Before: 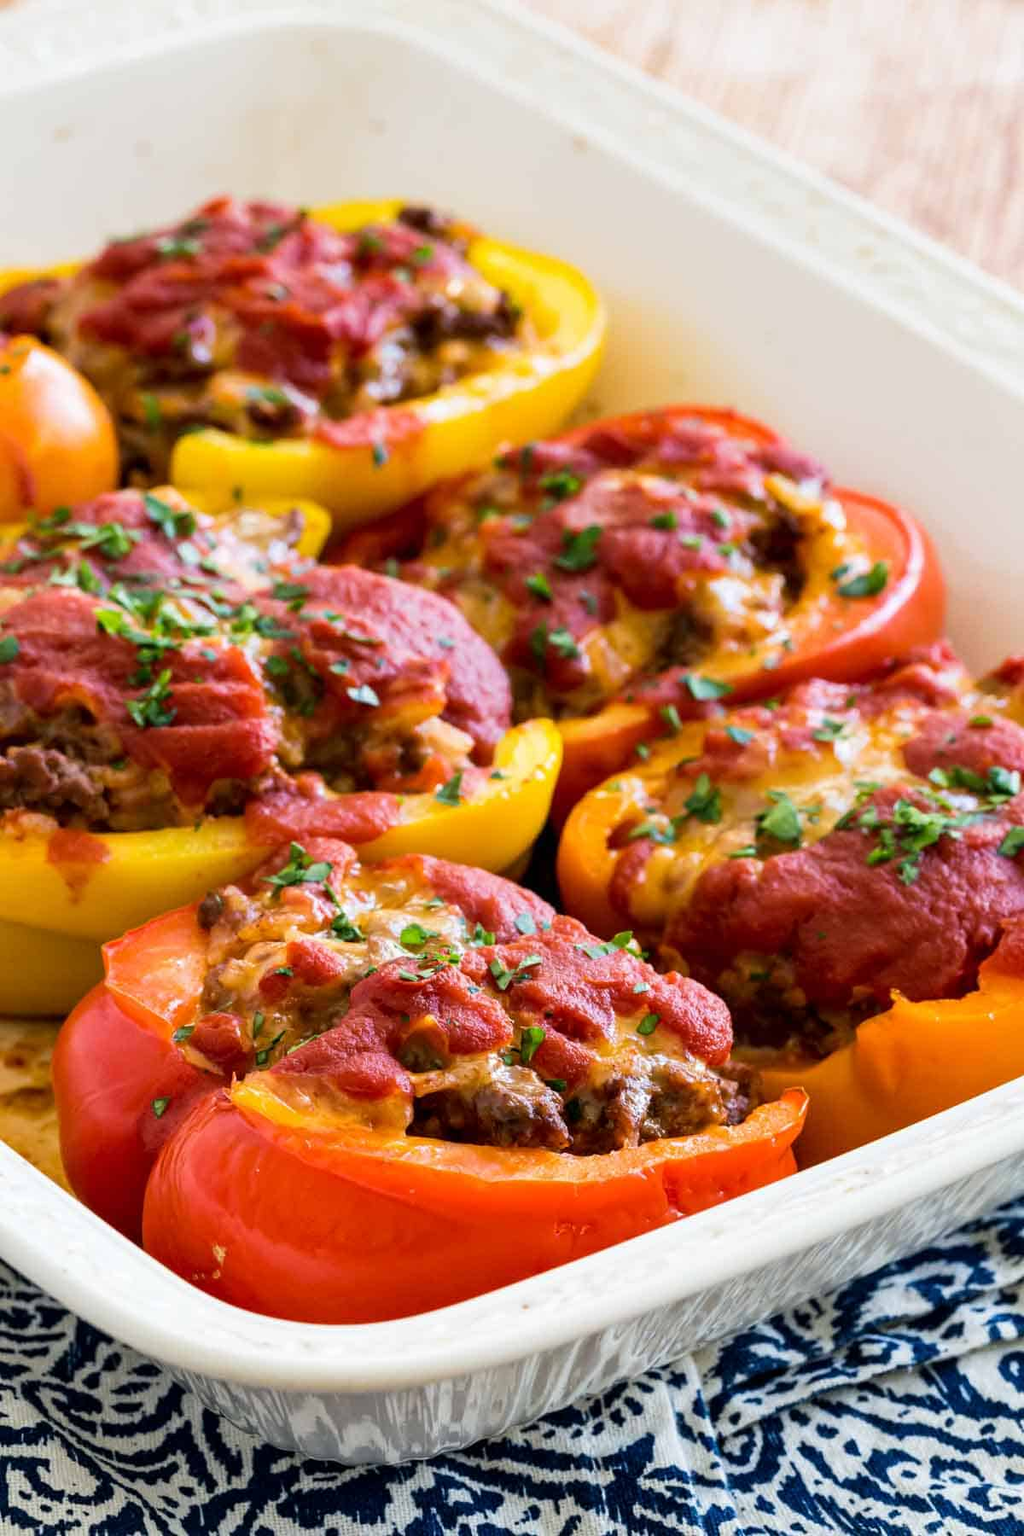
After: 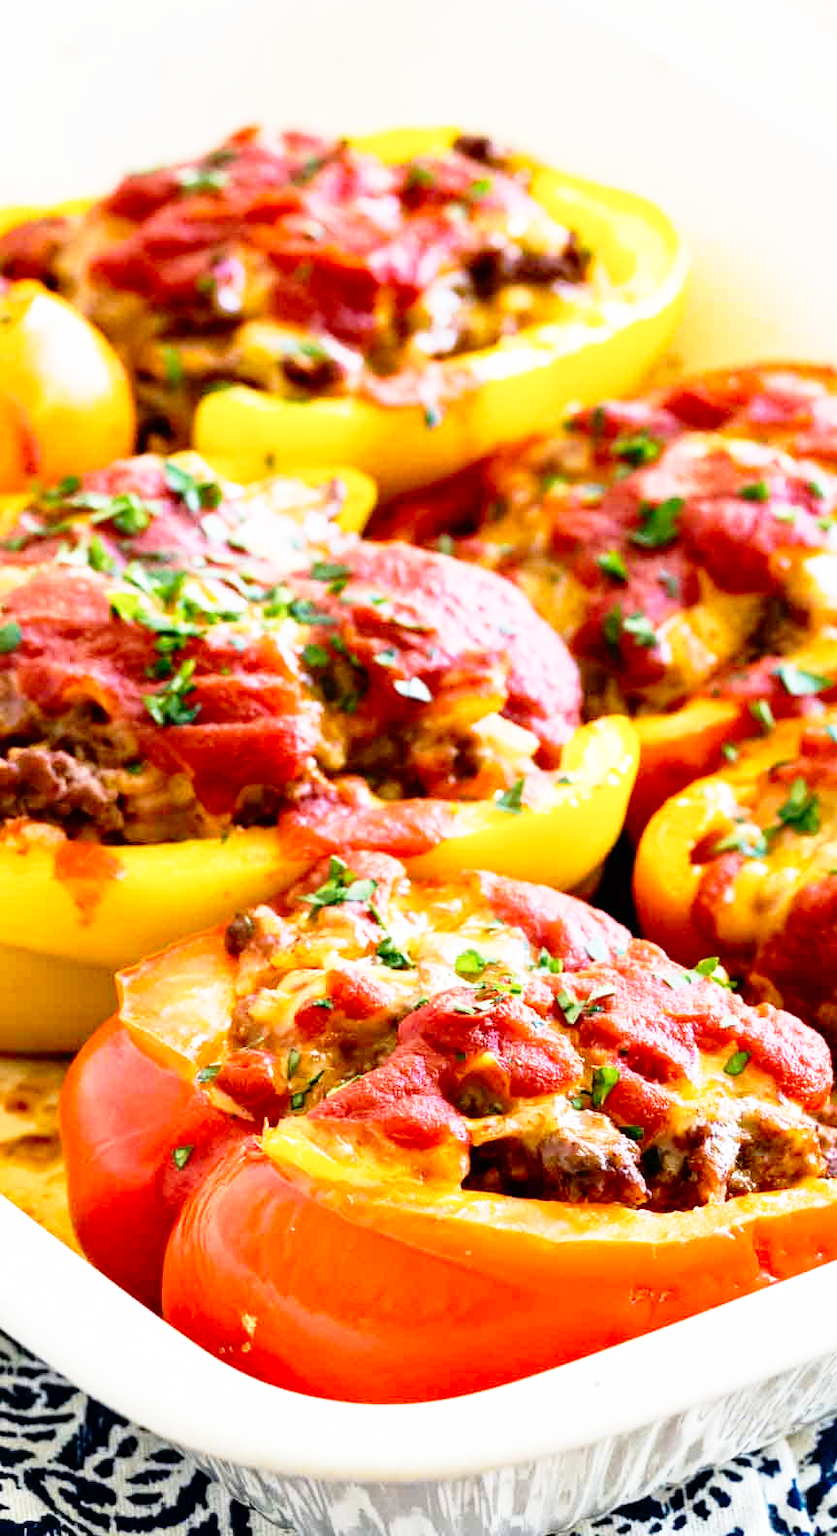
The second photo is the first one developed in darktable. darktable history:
white balance: emerald 1
base curve: curves: ch0 [(0, 0) (0.012, 0.01) (0.073, 0.168) (0.31, 0.711) (0.645, 0.957) (1, 1)], preserve colors none
crop: top 5.803%, right 27.864%, bottom 5.804%
